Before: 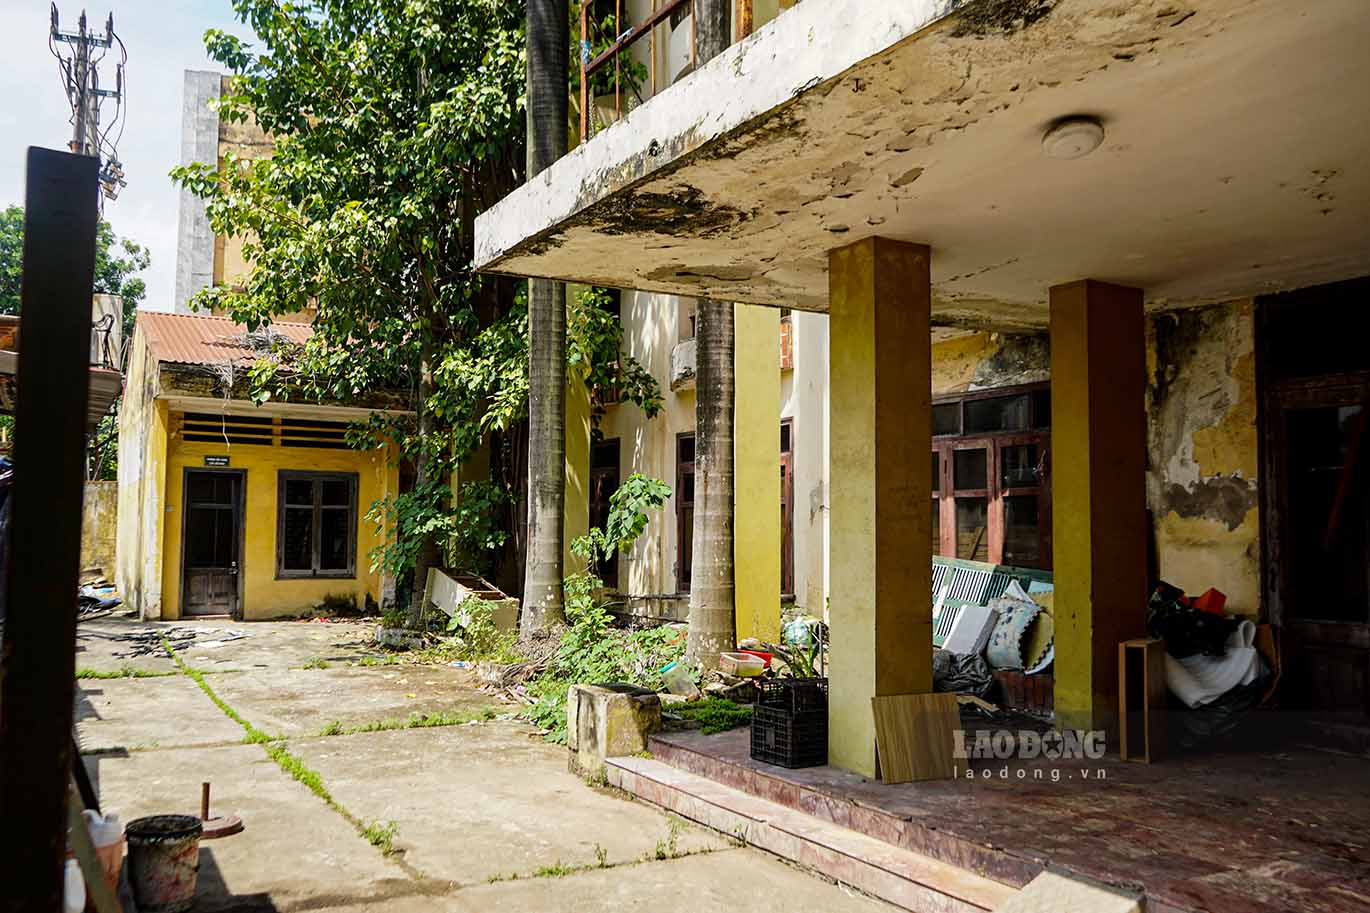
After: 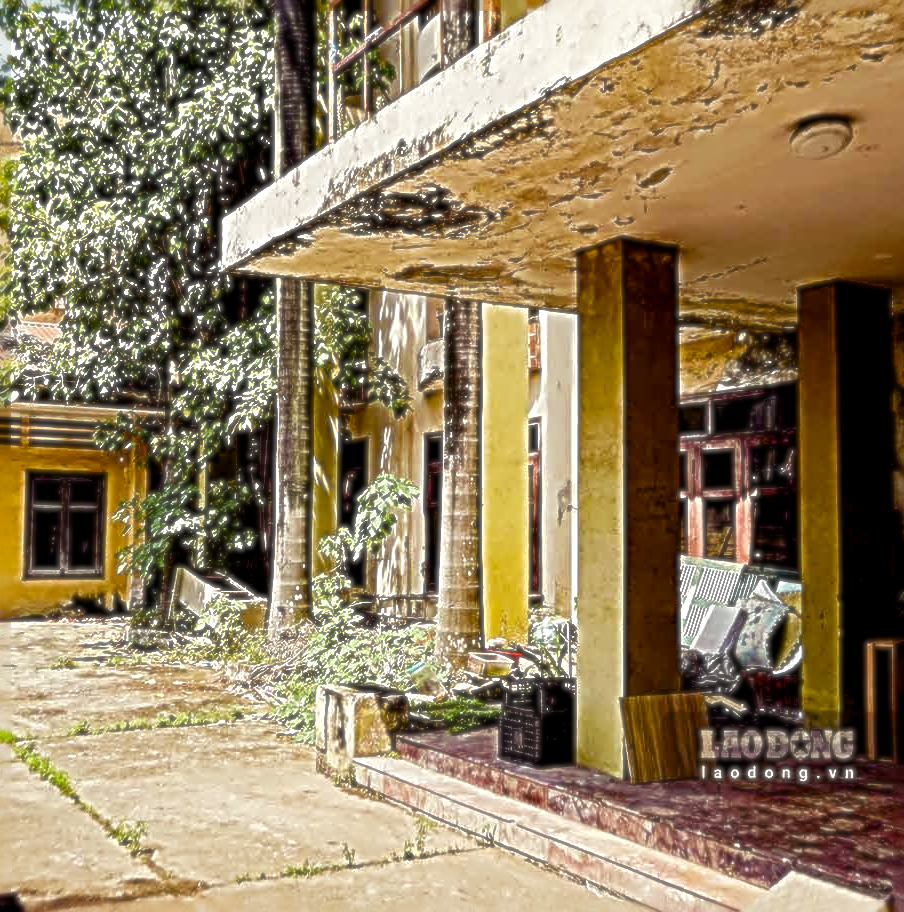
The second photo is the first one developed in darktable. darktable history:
color balance rgb: shadows lift › luminance -21.66%, shadows lift › chroma 8.98%, shadows lift › hue 283.37°, power › chroma 1.05%, power › hue 25.59°, highlights gain › luminance 6.08%, highlights gain › chroma 2.55%, highlights gain › hue 90°, global offset › luminance -0.87%, perceptual saturation grading › global saturation 25%, perceptual saturation grading › highlights -28.39%, perceptual saturation grading › shadows 33.98%
crop and rotate: left 18.442%, right 15.508%
exposure: exposure -0.157 EV, compensate highlight preservation false
sharpen: radius 4.001, amount 2
soften: size 8.67%, mix 49%
